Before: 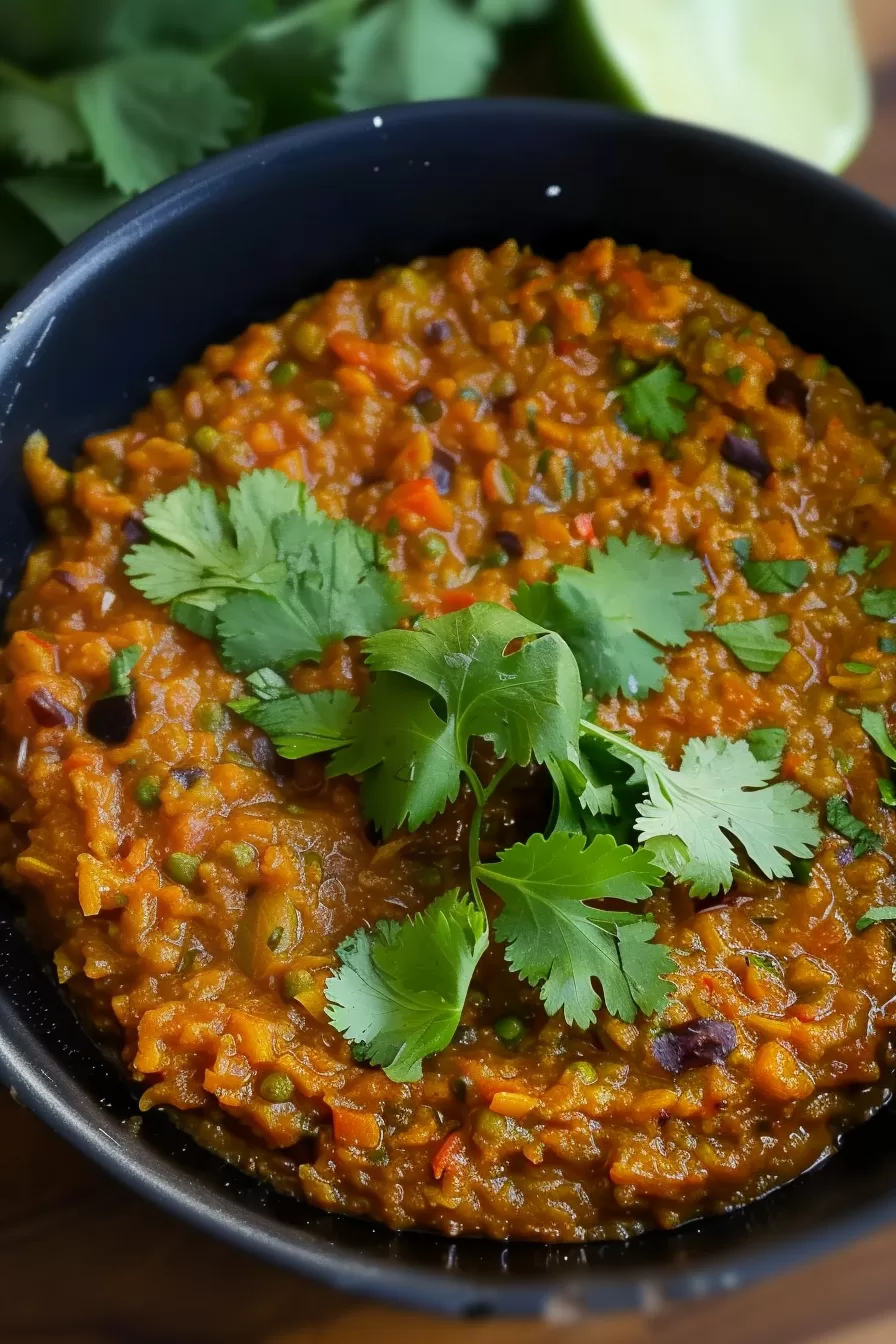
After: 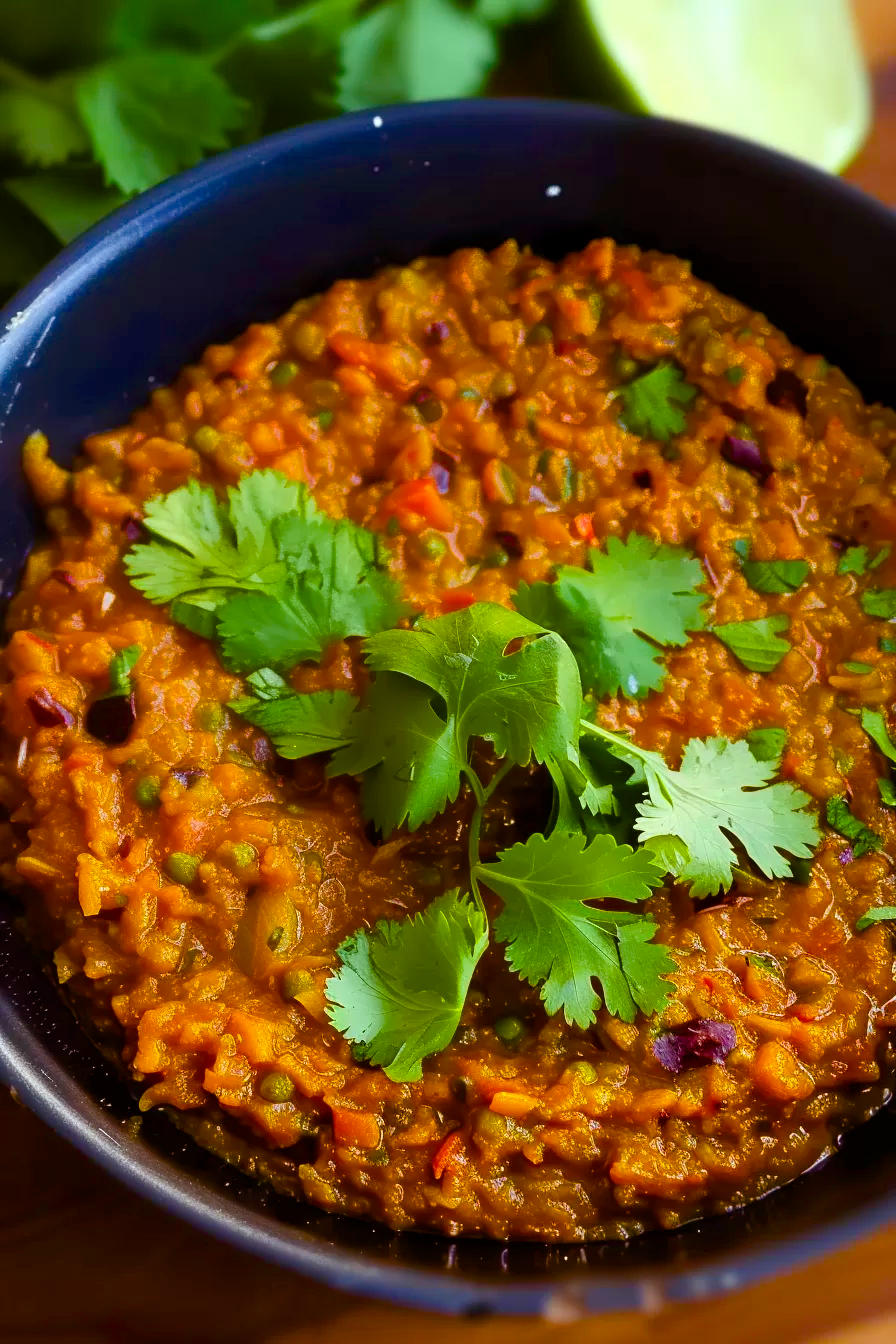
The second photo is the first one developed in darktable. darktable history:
color balance rgb: shadows lift › hue 86.16°, power › chroma 1.554%, power › hue 27.54°, highlights gain › chroma 0.166%, highlights gain › hue 331.26°, linear chroma grading › global chroma 15.257%, perceptual saturation grading › global saturation 20%, perceptual saturation grading › highlights -24.916%, perceptual saturation grading › shadows 50.103%, global vibrance 50.39%
exposure: exposure 0.236 EV, compensate highlight preservation false
